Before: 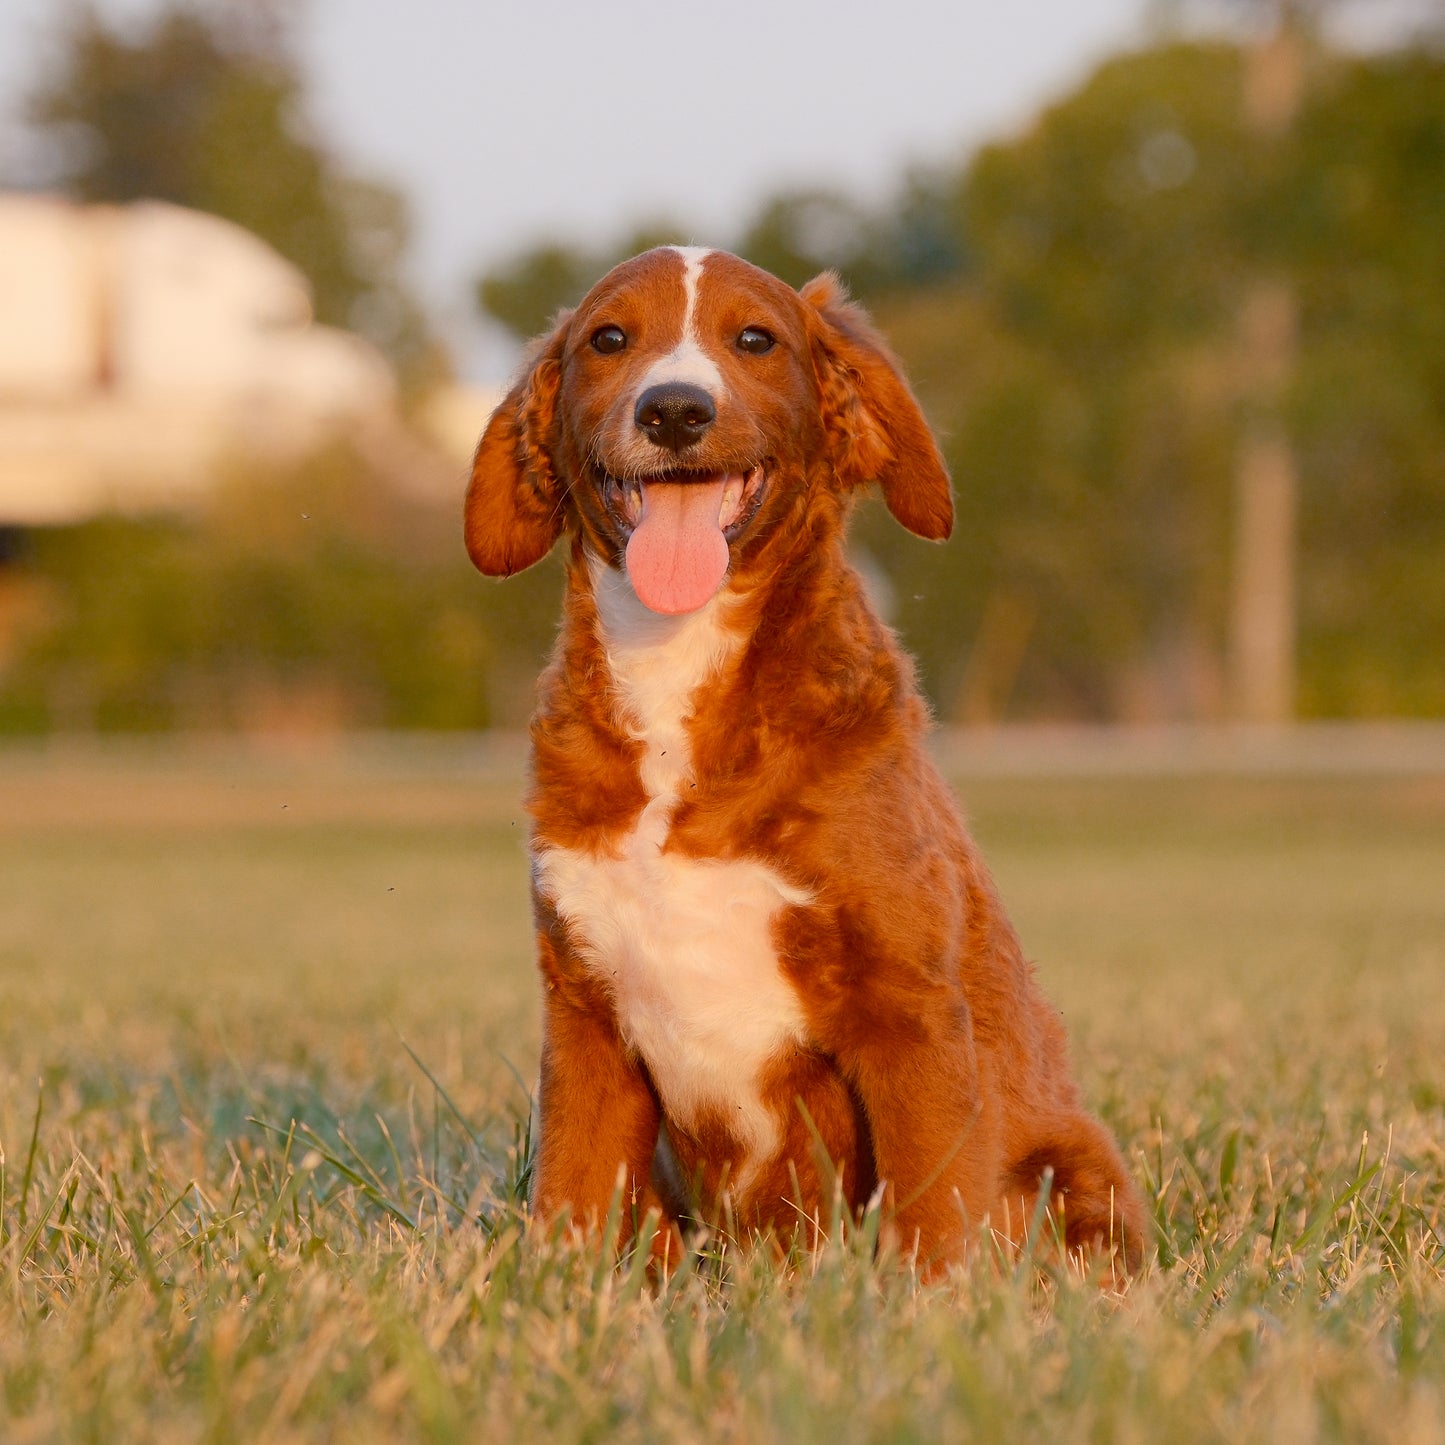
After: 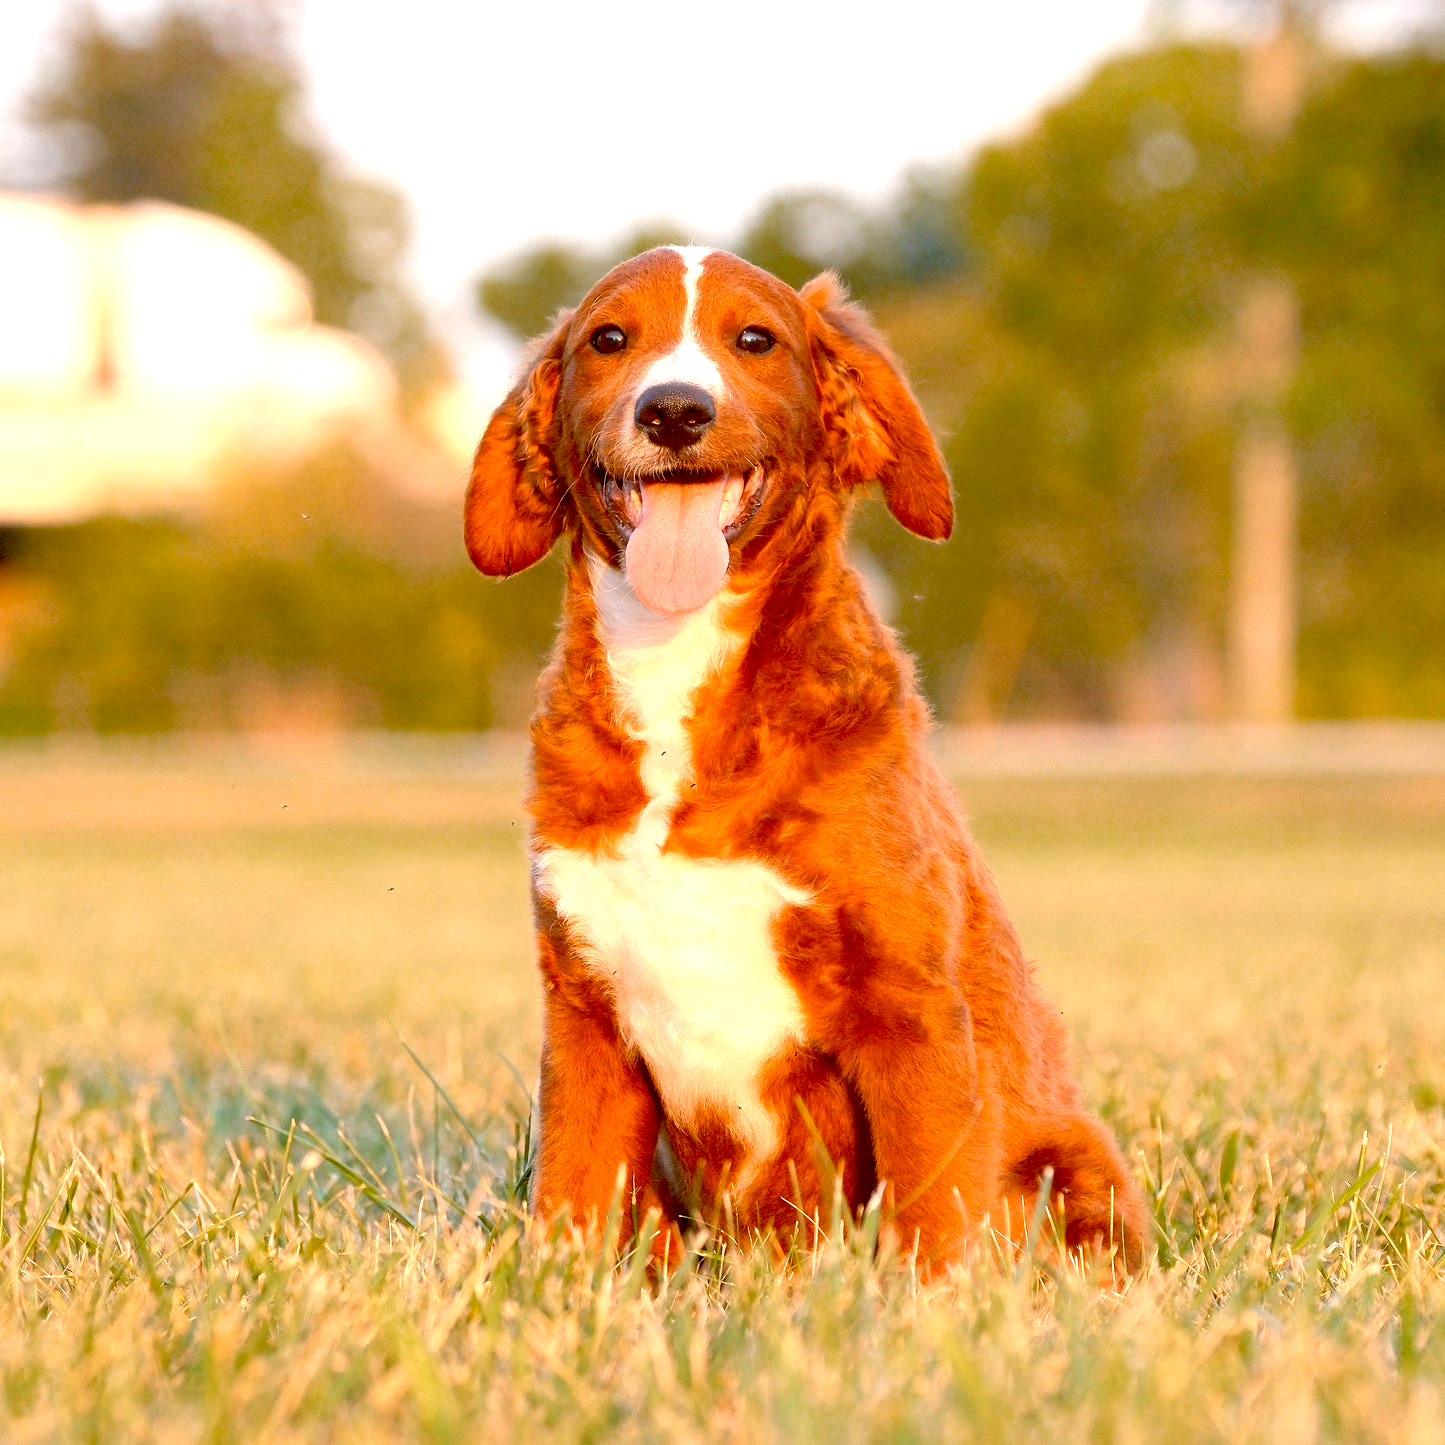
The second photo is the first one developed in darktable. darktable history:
exposure: black level correction 0.011, exposure 1.082 EV, compensate exposure bias true, compensate highlight preservation false
